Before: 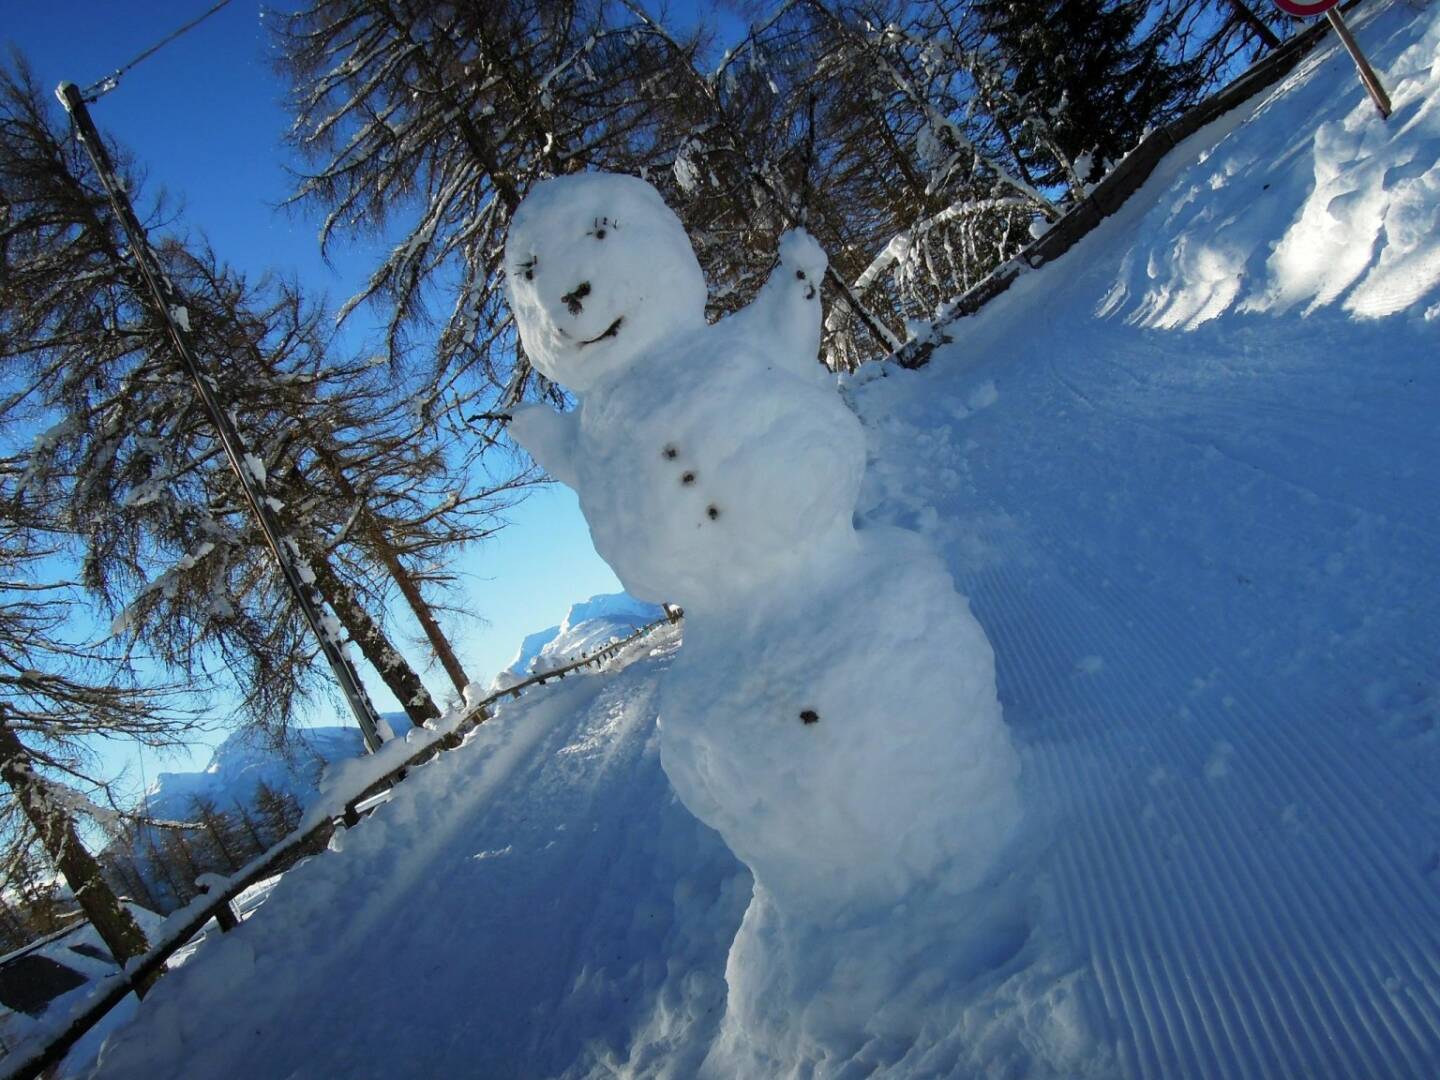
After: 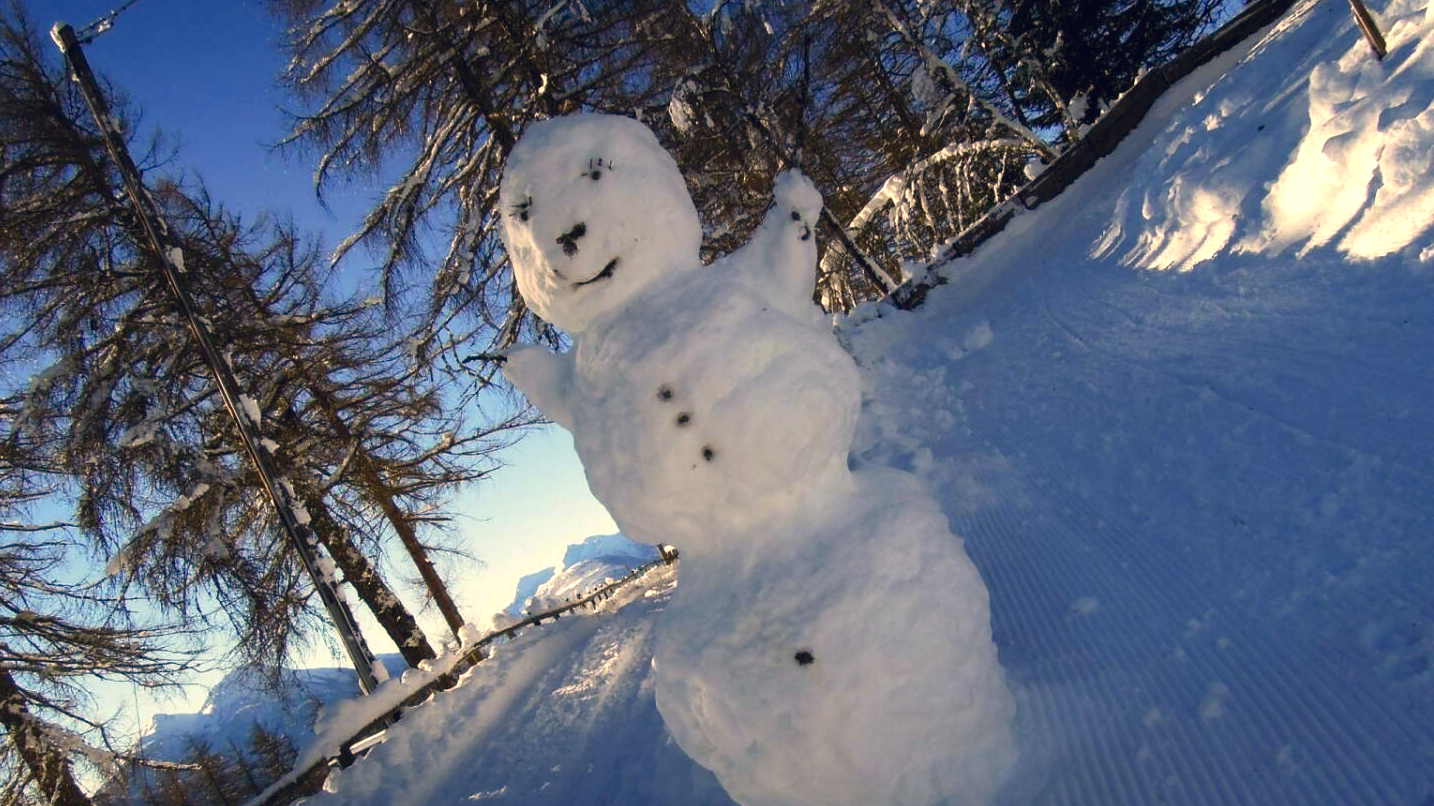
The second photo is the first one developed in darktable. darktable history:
color balance: mode lift, gamma, gain (sRGB), lift [1.04, 1, 1, 0.97], gamma [1.01, 1, 1, 0.97], gain [0.96, 1, 1, 0.97]
color correction: highlights a* 19.59, highlights b* 27.49, shadows a* 3.46, shadows b* -17.28, saturation 0.73
crop: left 0.387%, top 5.469%, bottom 19.809%
color balance rgb: linear chroma grading › global chroma 9%, perceptual saturation grading › global saturation 36%, perceptual saturation grading › shadows 35%, perceptual brilliance grading › global brilliance 15%, perceptual brilliance grading › shadows -35%, global vibrance 15%
